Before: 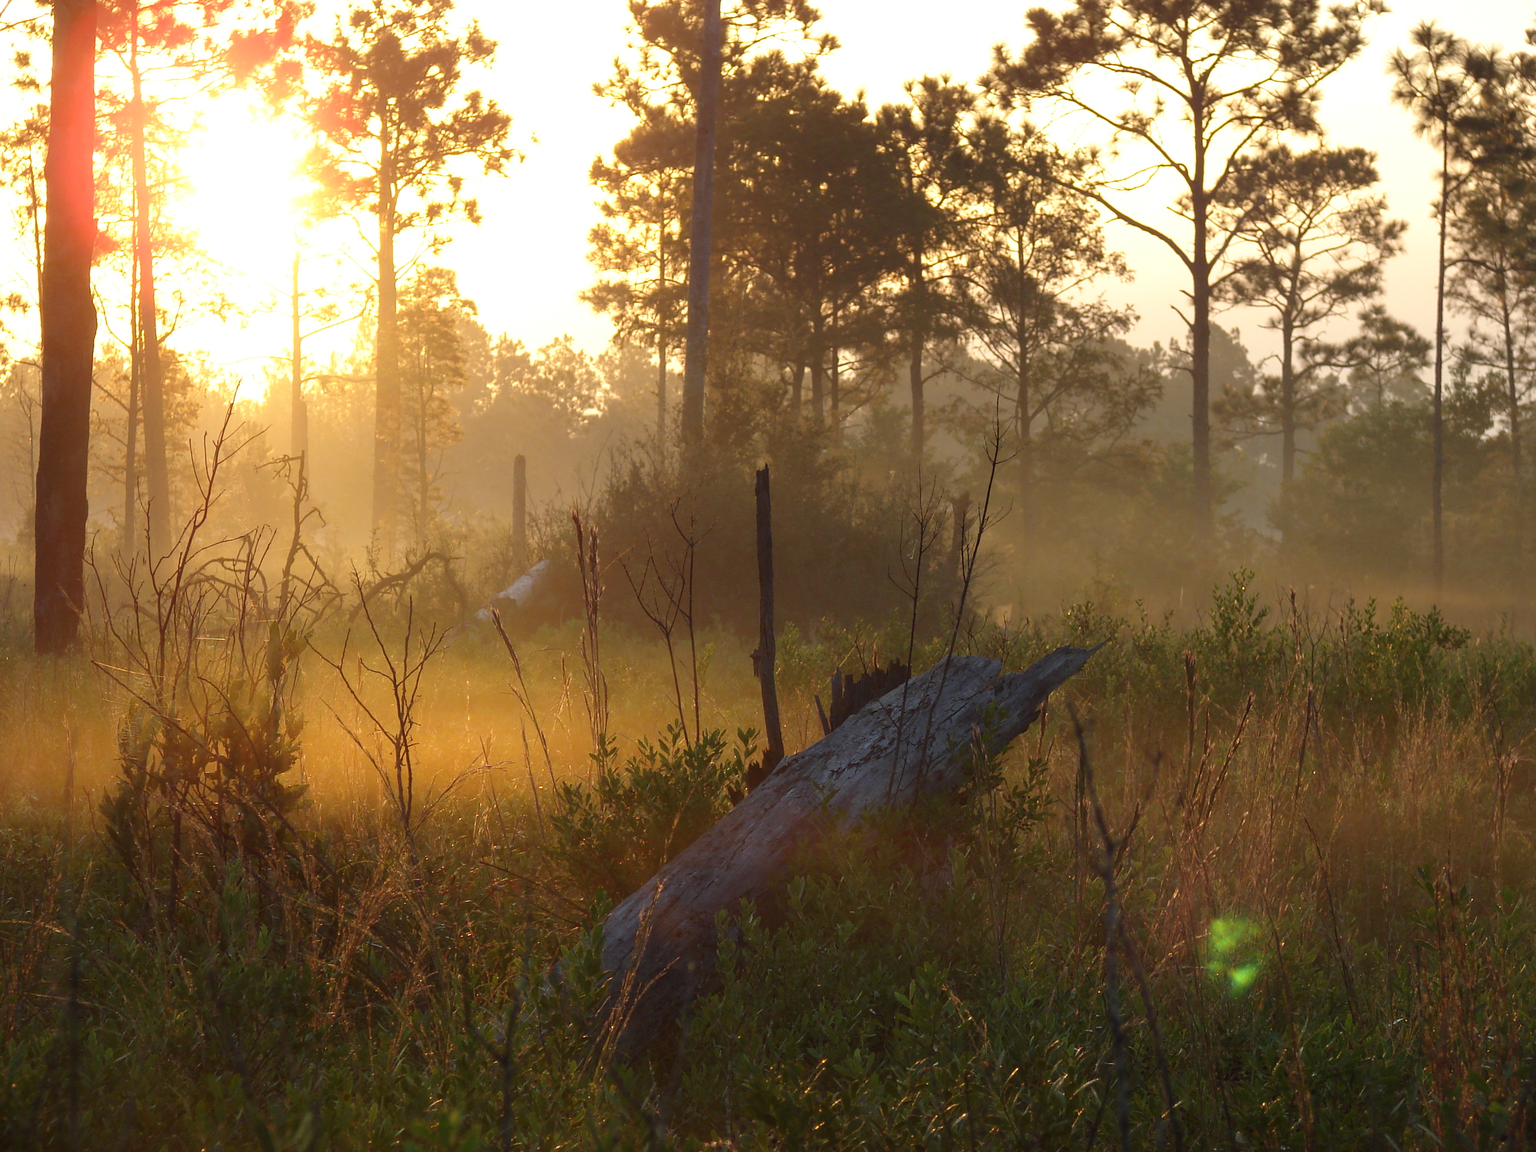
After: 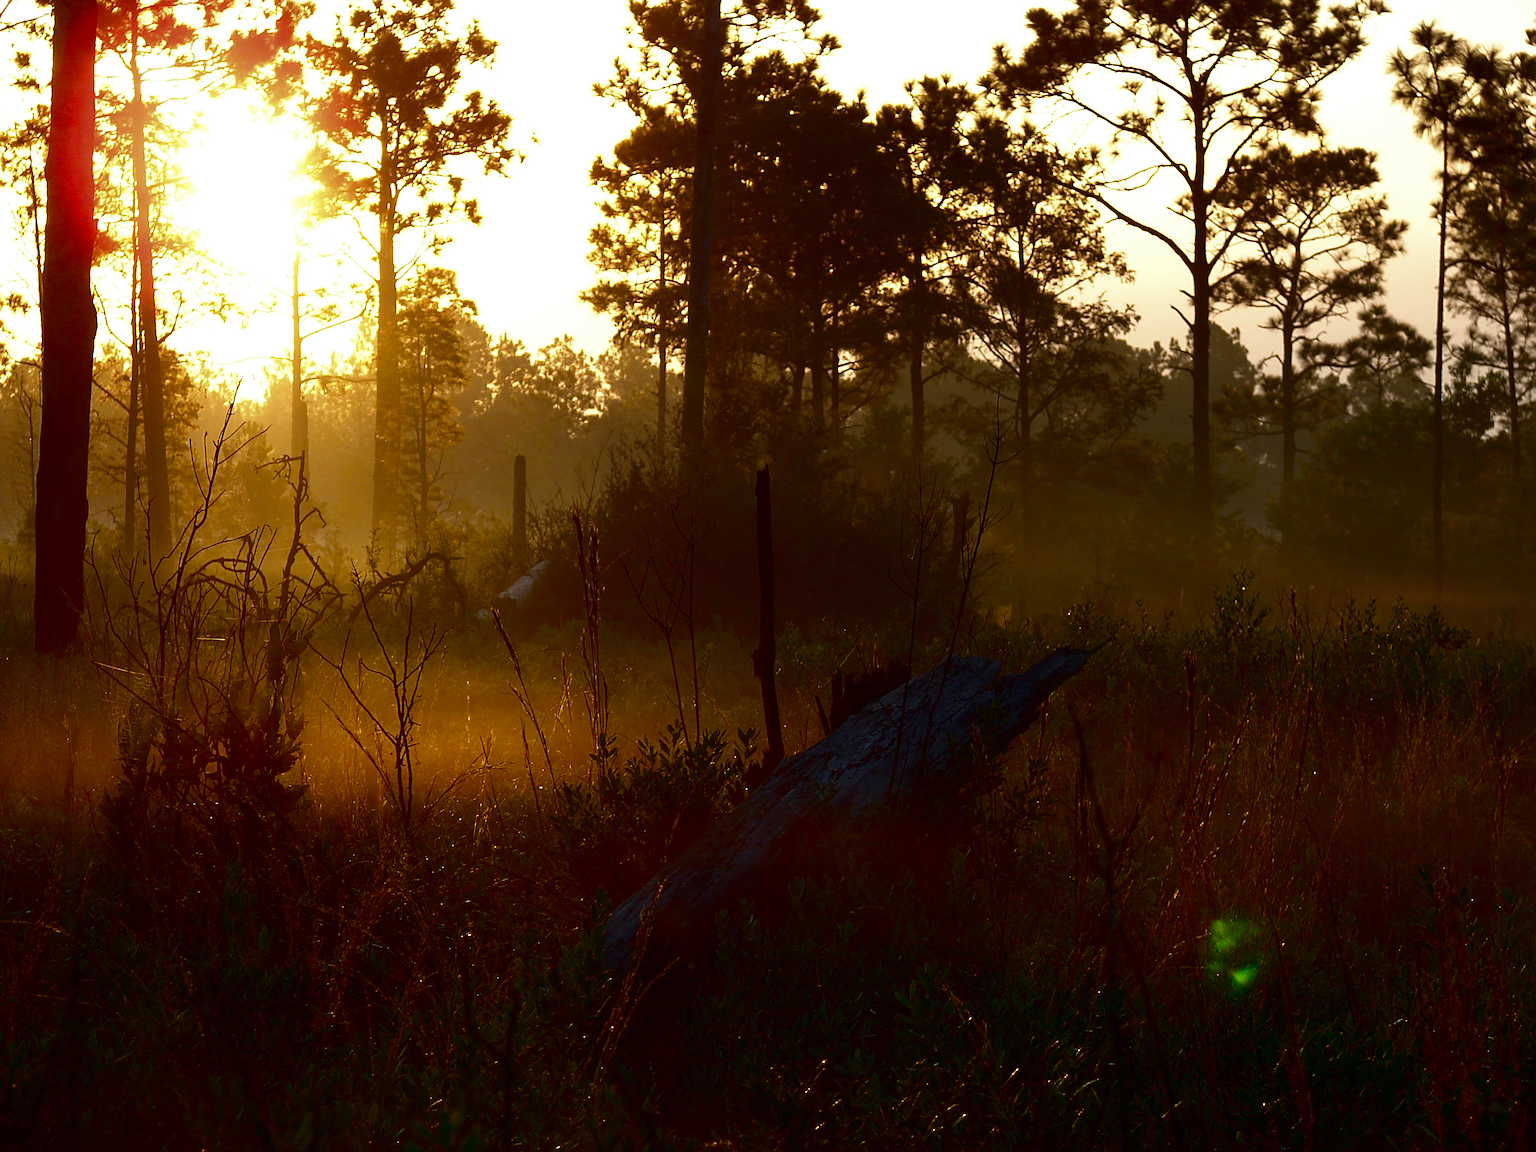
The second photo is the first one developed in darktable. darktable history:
contrast brightness saturation: contrast 0.09, brightness -0.59, saturation 0.17
sharpen: radius 2.529, amount 0.323
